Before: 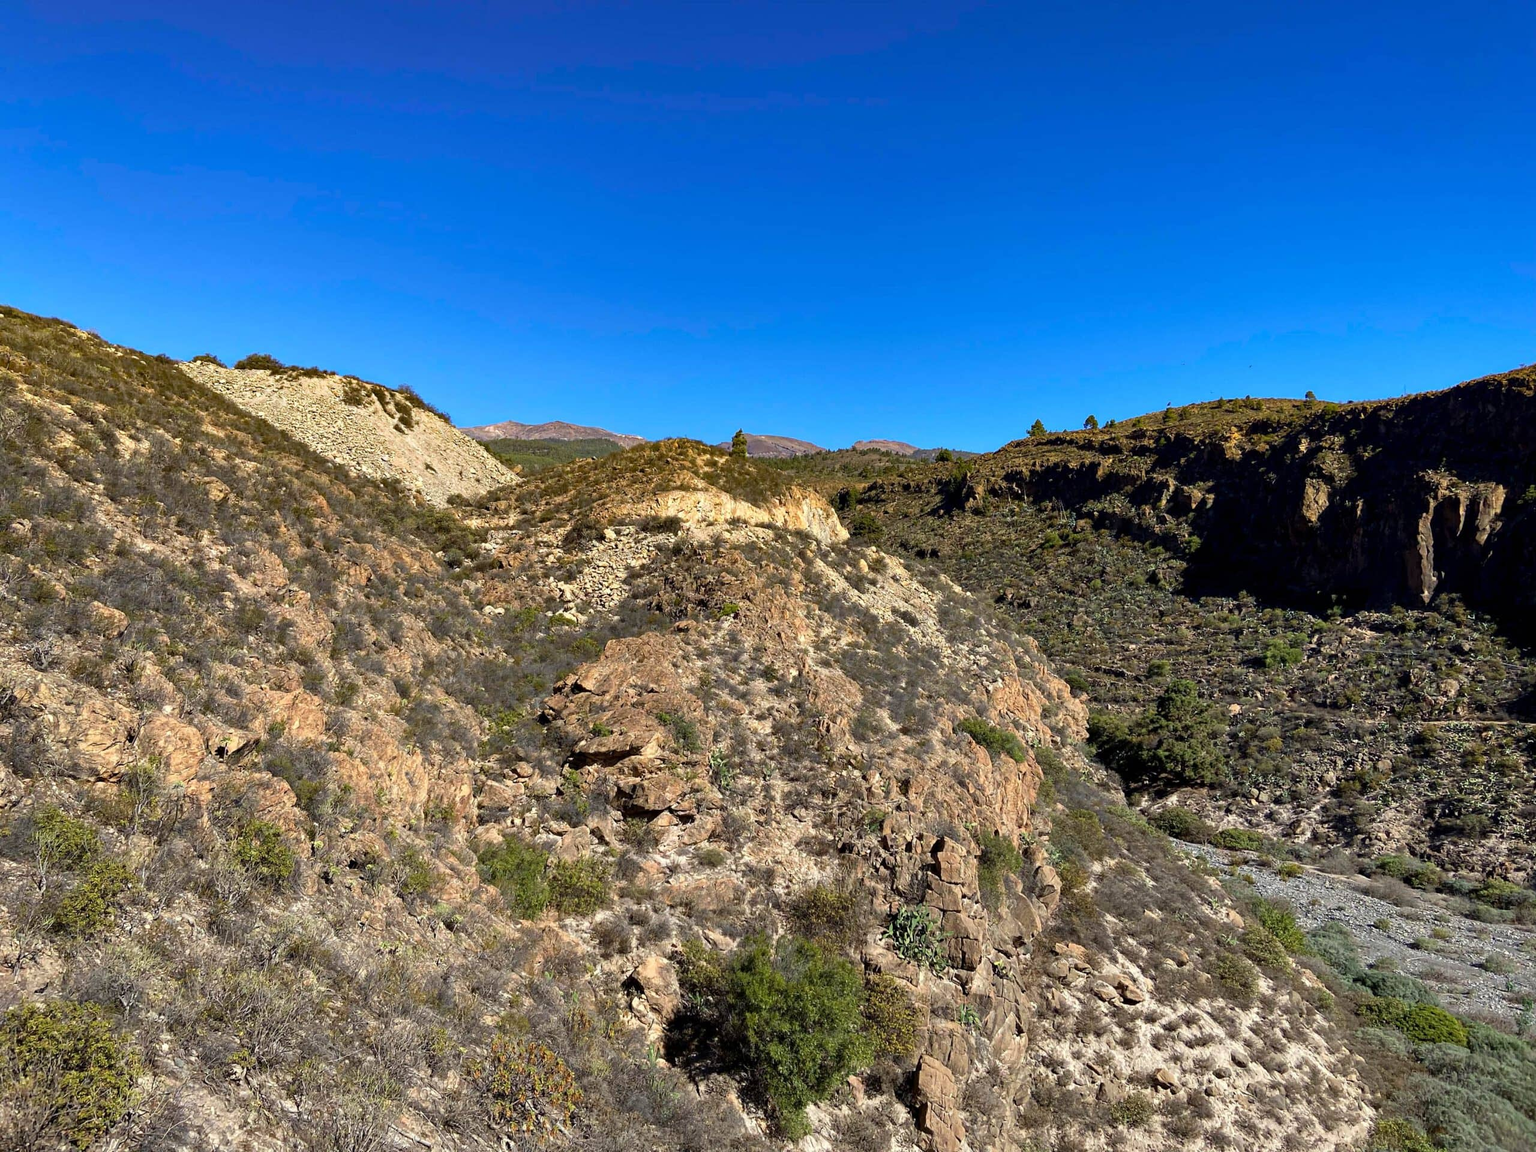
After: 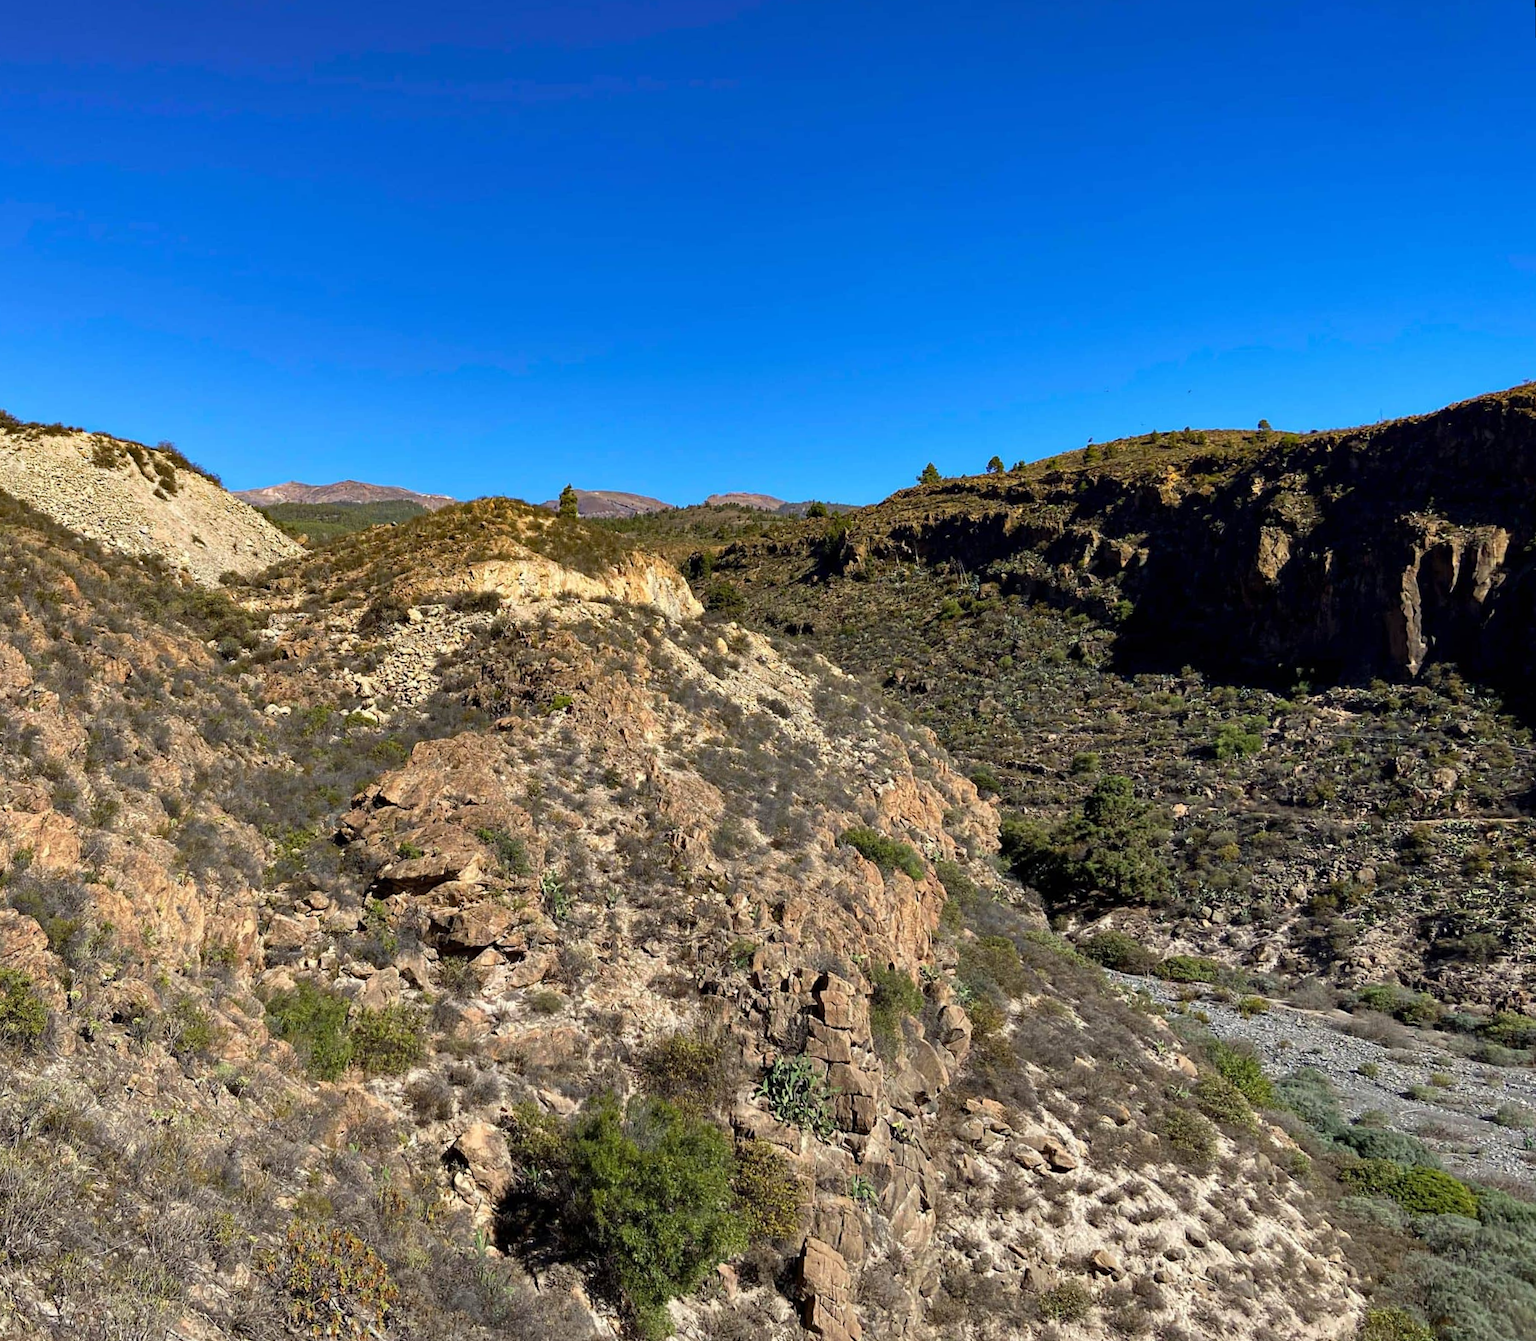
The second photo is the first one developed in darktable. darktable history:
crop: left 16.145%
rotate and perspective: rotation -1.32°, lens shift (horizontal) -0.031, crop left 0.015, crop right 0.985, crop top 0.047, crop bottom 0.982
